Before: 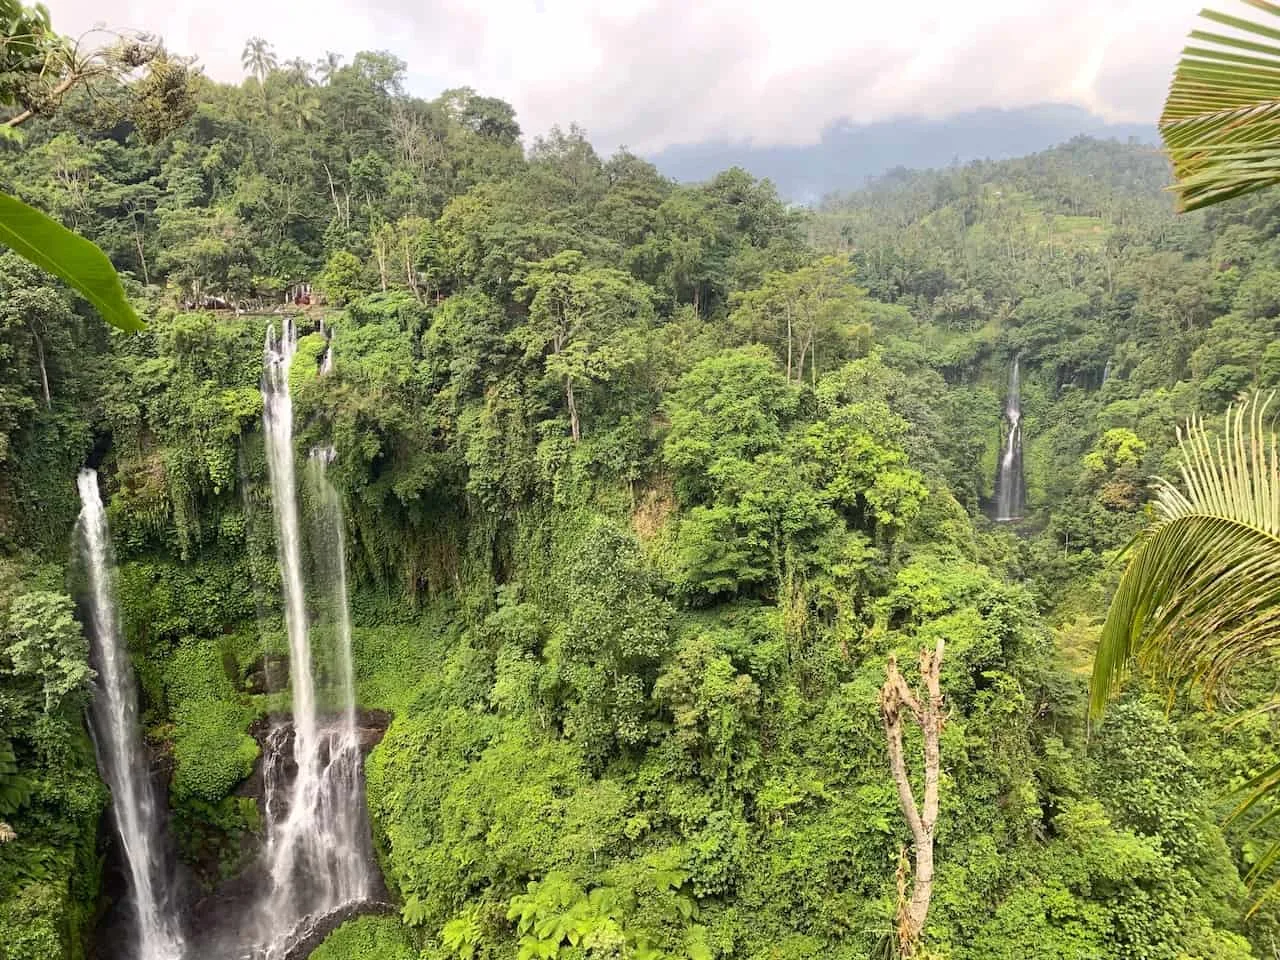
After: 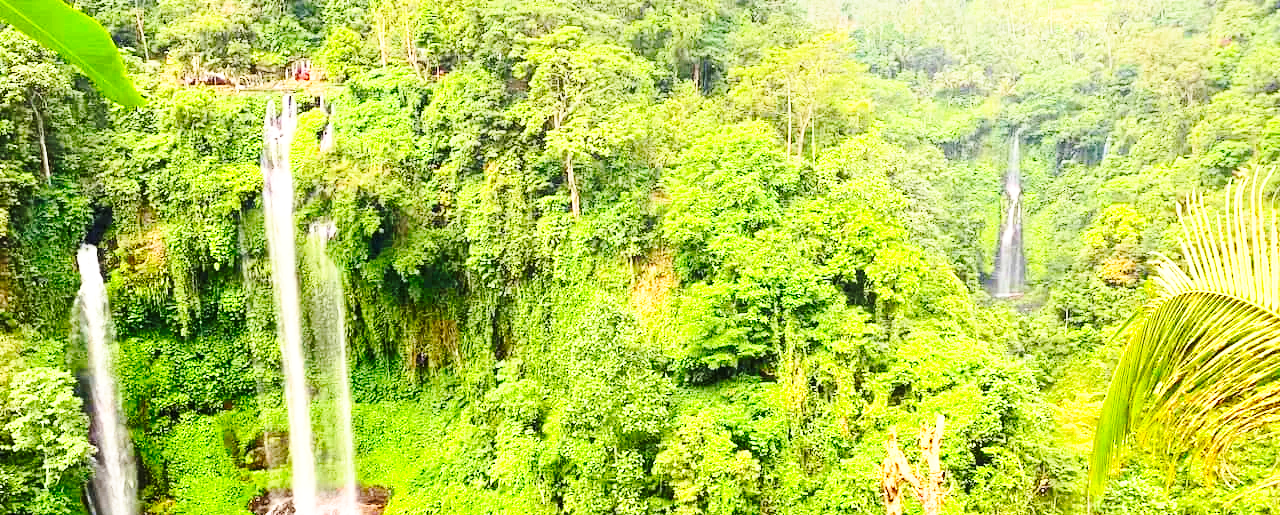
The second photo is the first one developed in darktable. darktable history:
base curve: curves: ch0 [(0, 0) (0.028, 0.03) (0.121, 0.232) (0.46, 0.748) (0.859, 0.968) (1, 1)], preserve colors none
exposure: black level correction 0.001, exposure 0.498 EV, compensate exposure bias true, compensate highlight preservation false
contrast brightness saturation: contrast 0.203, brightness 0.194, saturation 0.787
crop and rotate: top 23.426%, bottom 22.848%
